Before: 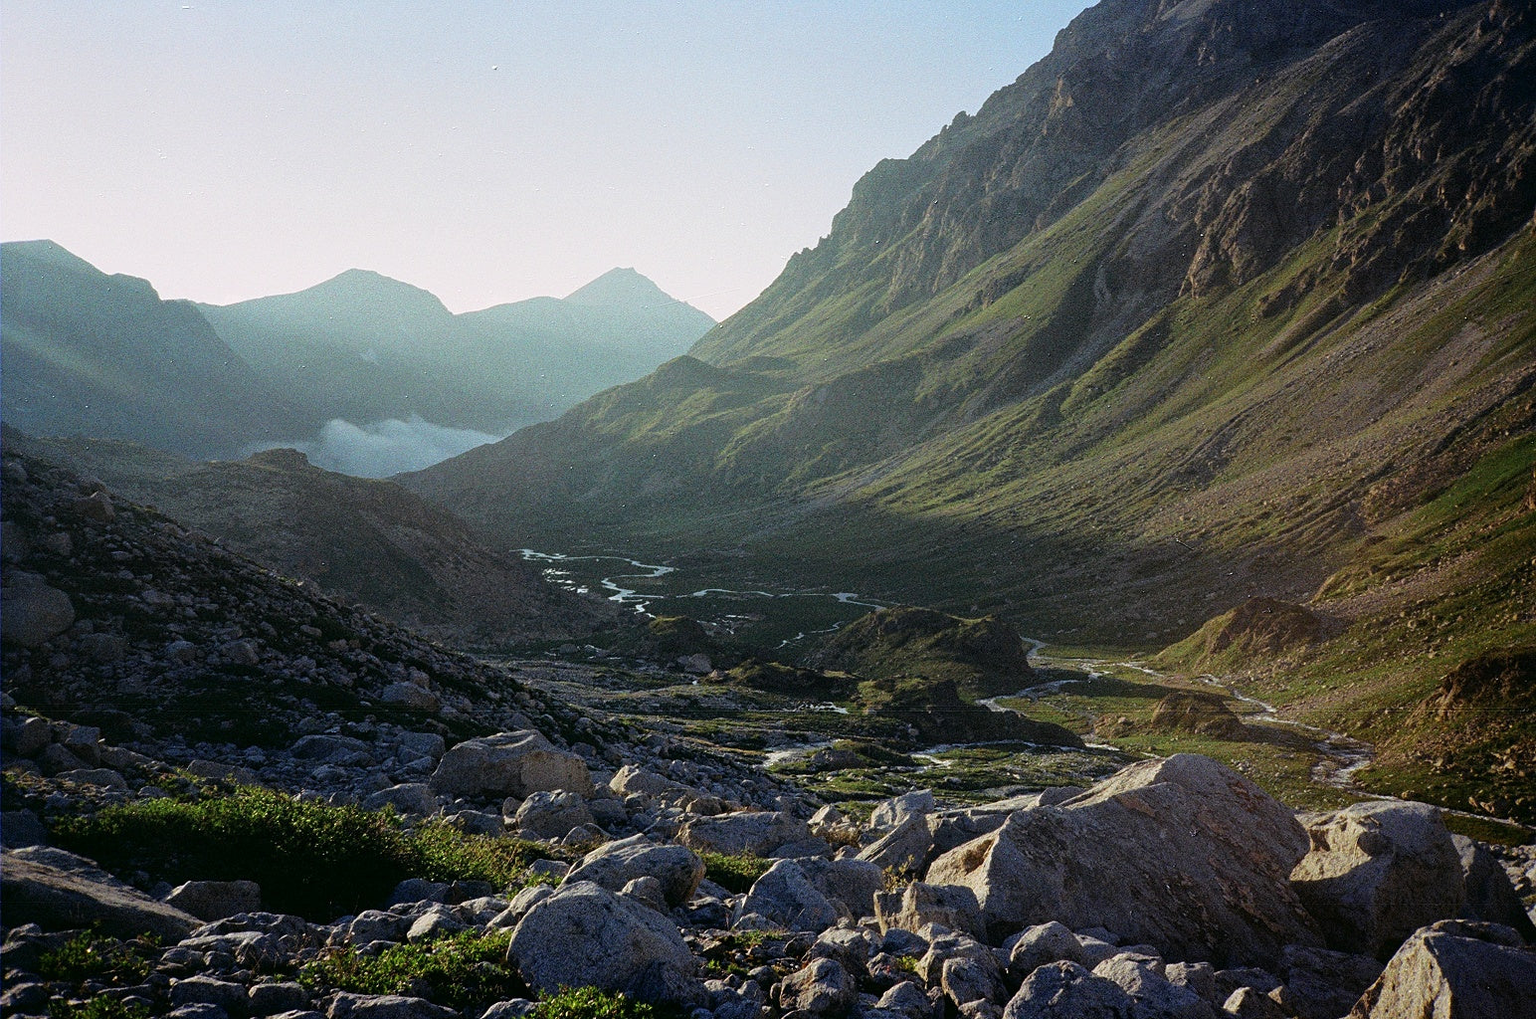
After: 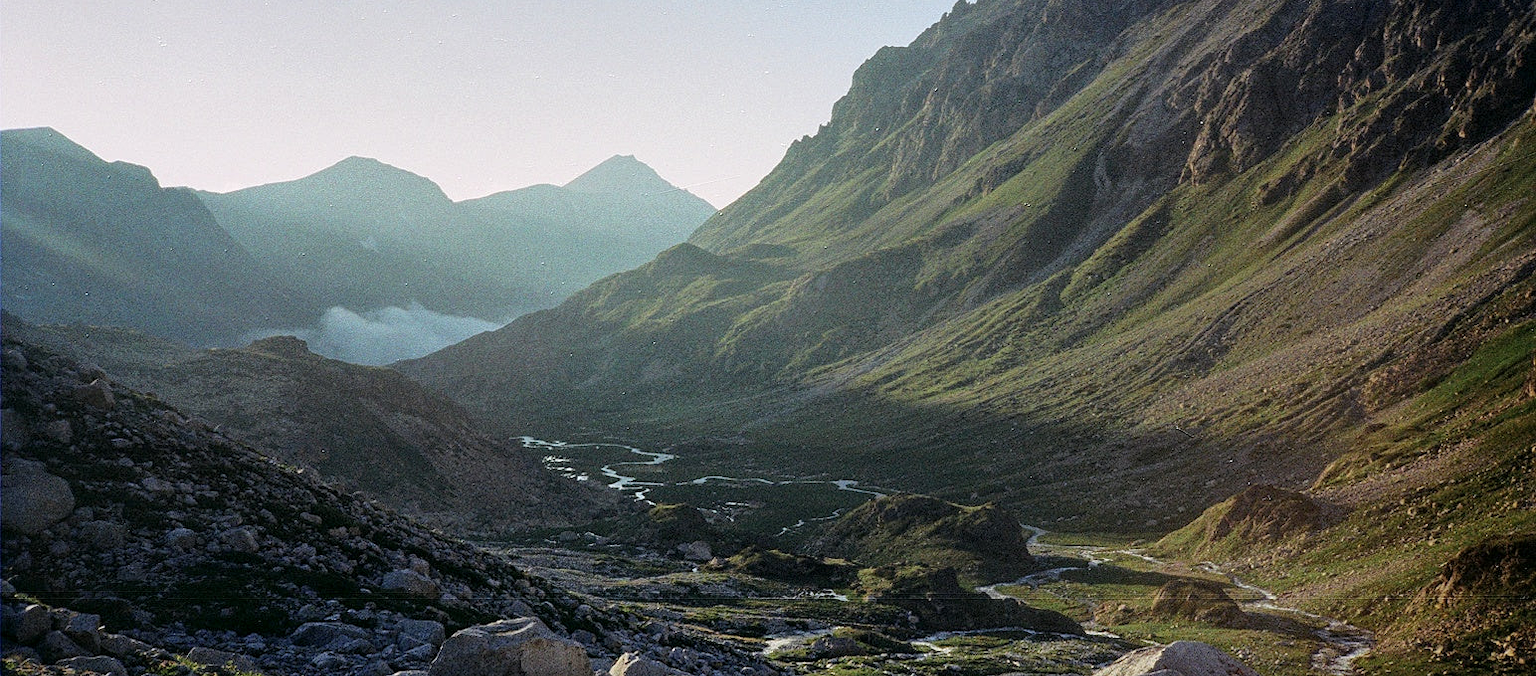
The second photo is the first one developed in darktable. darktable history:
local contrast: highlights 100%, shadows 98%, detail 120%, midtone range 0.2
shadows and highlights: shadows 31.59, highlights -32.14, soften with gaussian
crop: top 11.131%, bottom 22.381%
